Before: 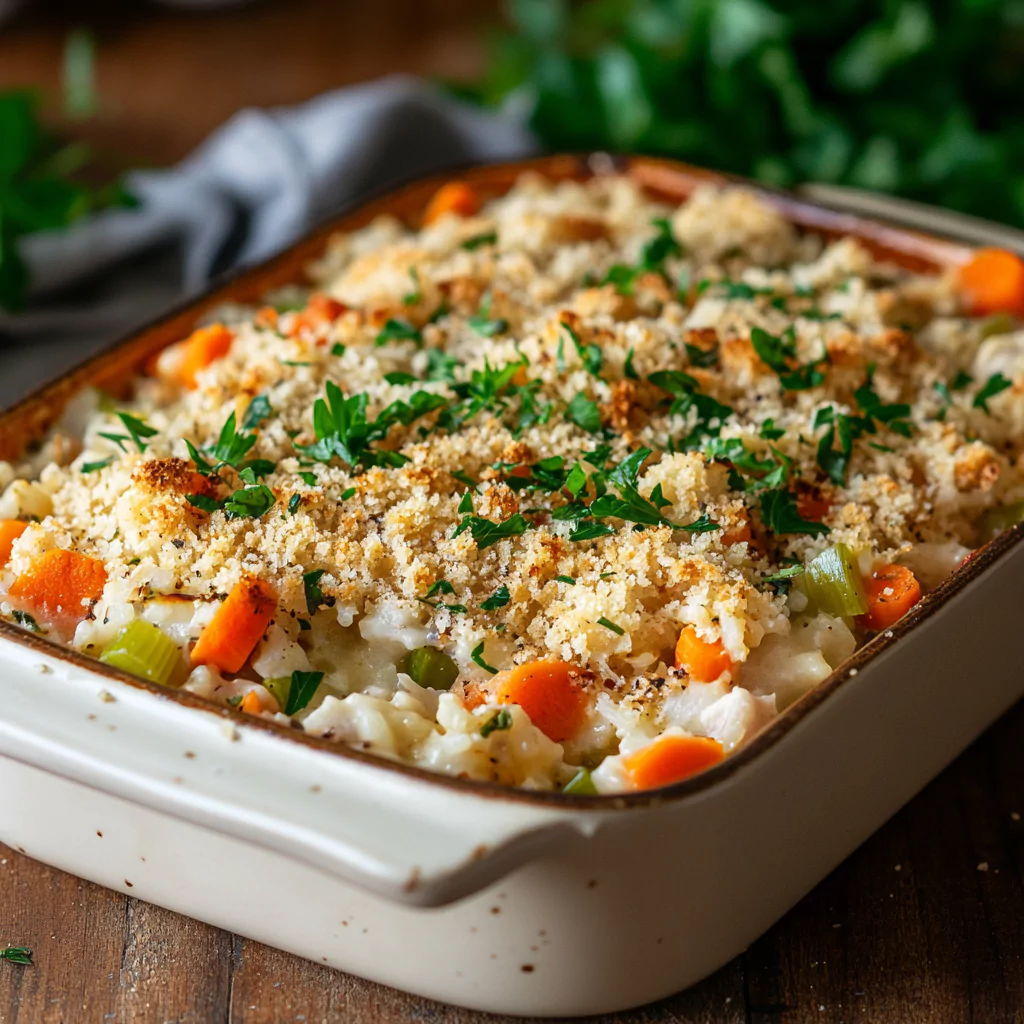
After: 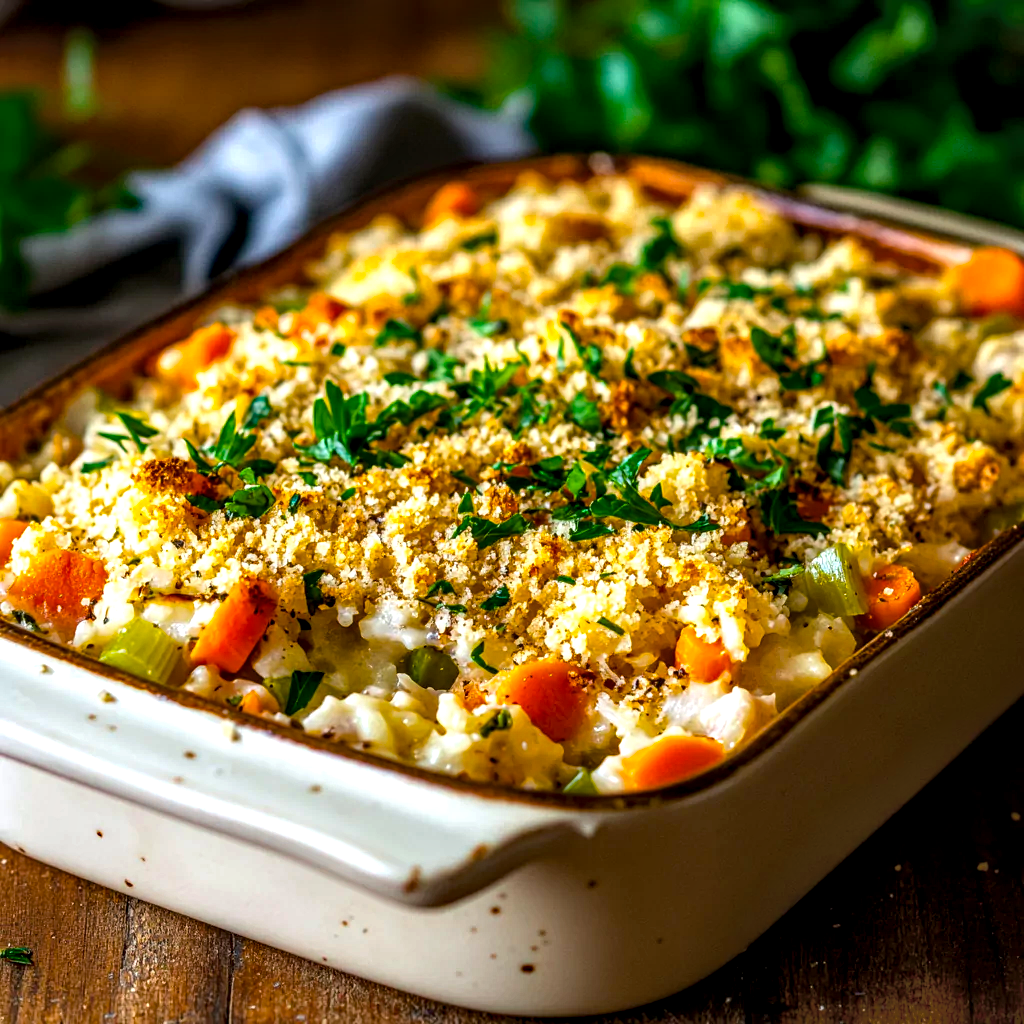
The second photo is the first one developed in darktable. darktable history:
haze removal: compatibility mode true, adaptive false
color balance rgb: linear chroma grading › global chroma 50%, perceptual saturation grading › global saturation 2.34%, global vibrance 6.64%, contrast 12.71%, saturation formula JzAzBz (2021)
local contrast: detail 150%
shadows and highlights: shadows 62.66, white point adjustment 0.37, highlights -34.44, compress 83.82%
